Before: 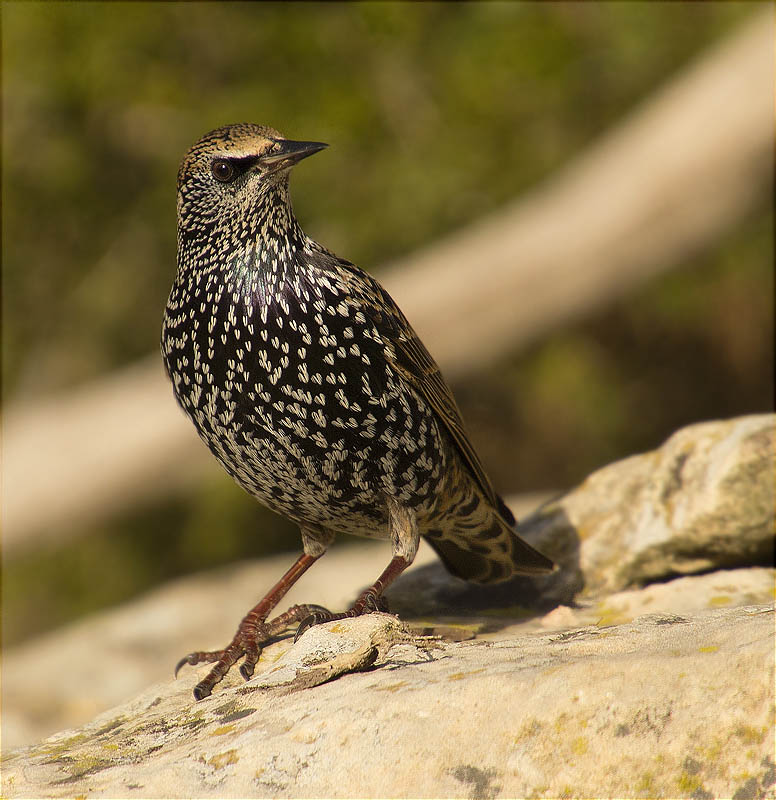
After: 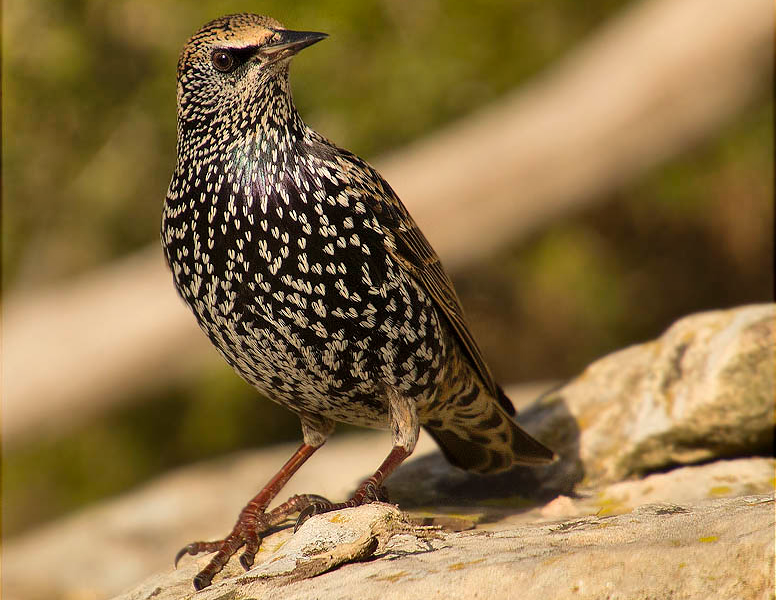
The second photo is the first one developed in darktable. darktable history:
crop: top 13.819%, bottom 11.169%
shadows and highlights: shadows 75, highlights -60.85, soften with gaussian
